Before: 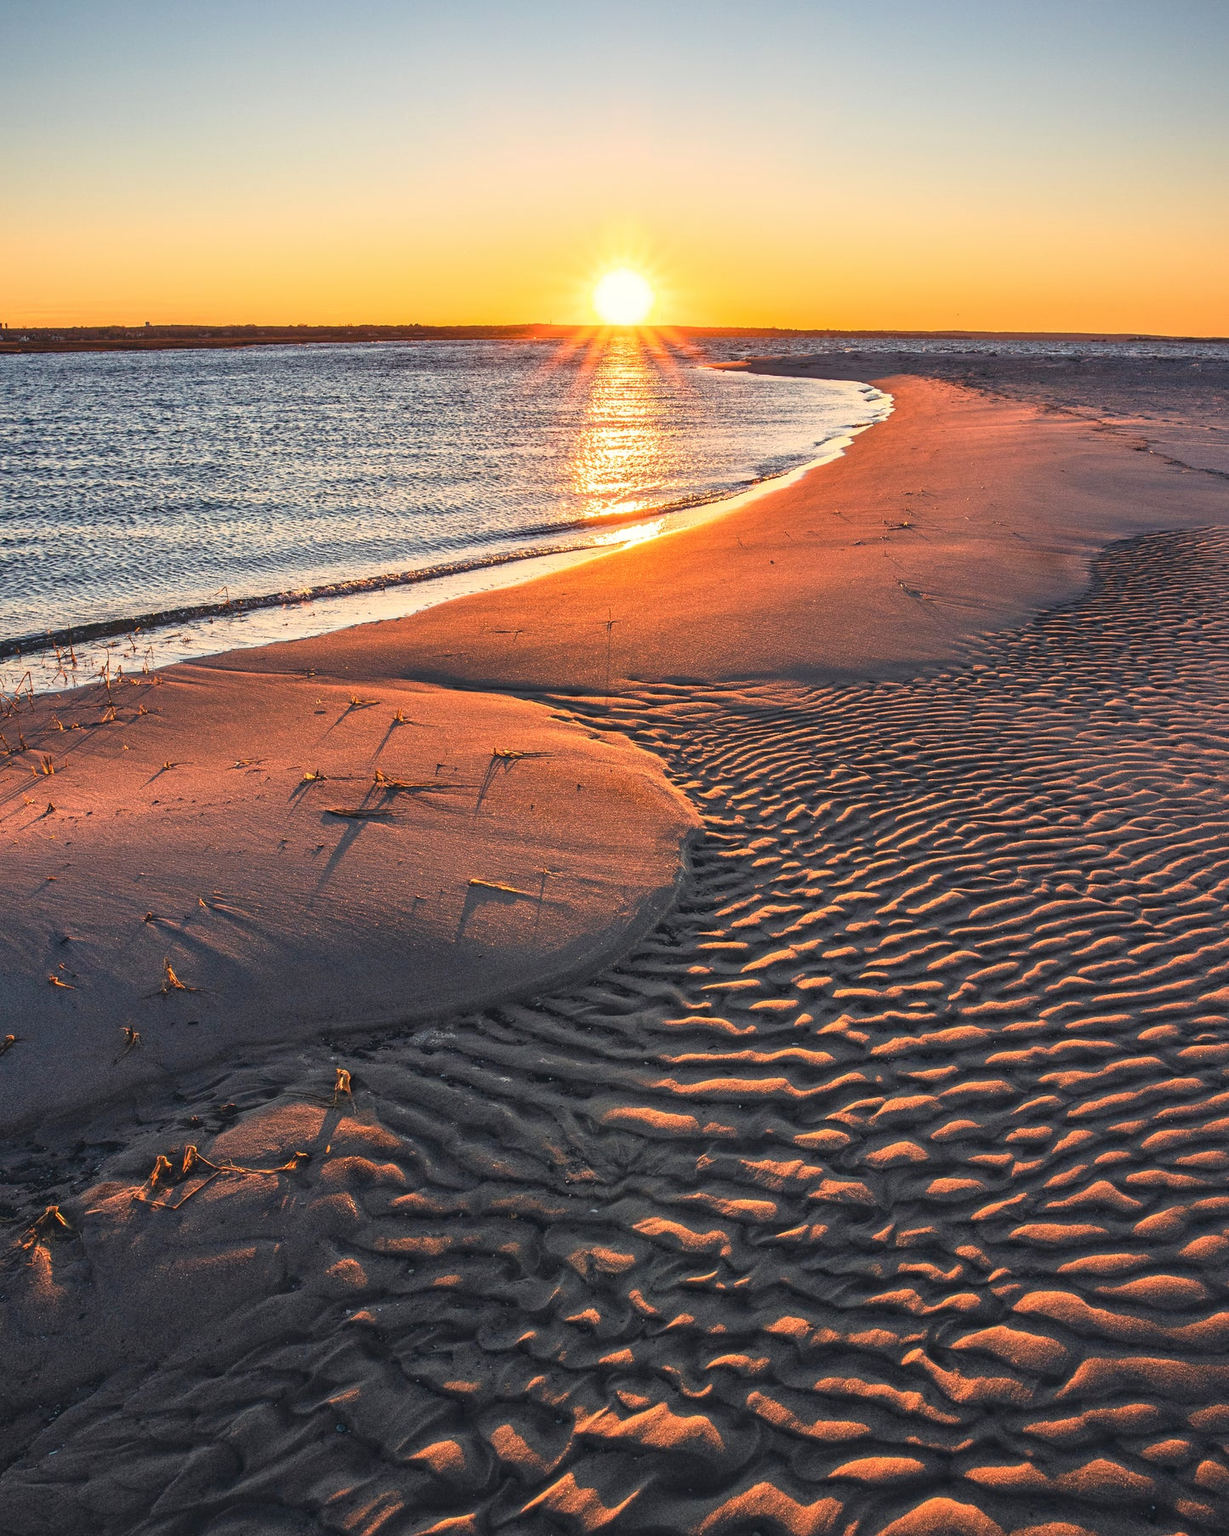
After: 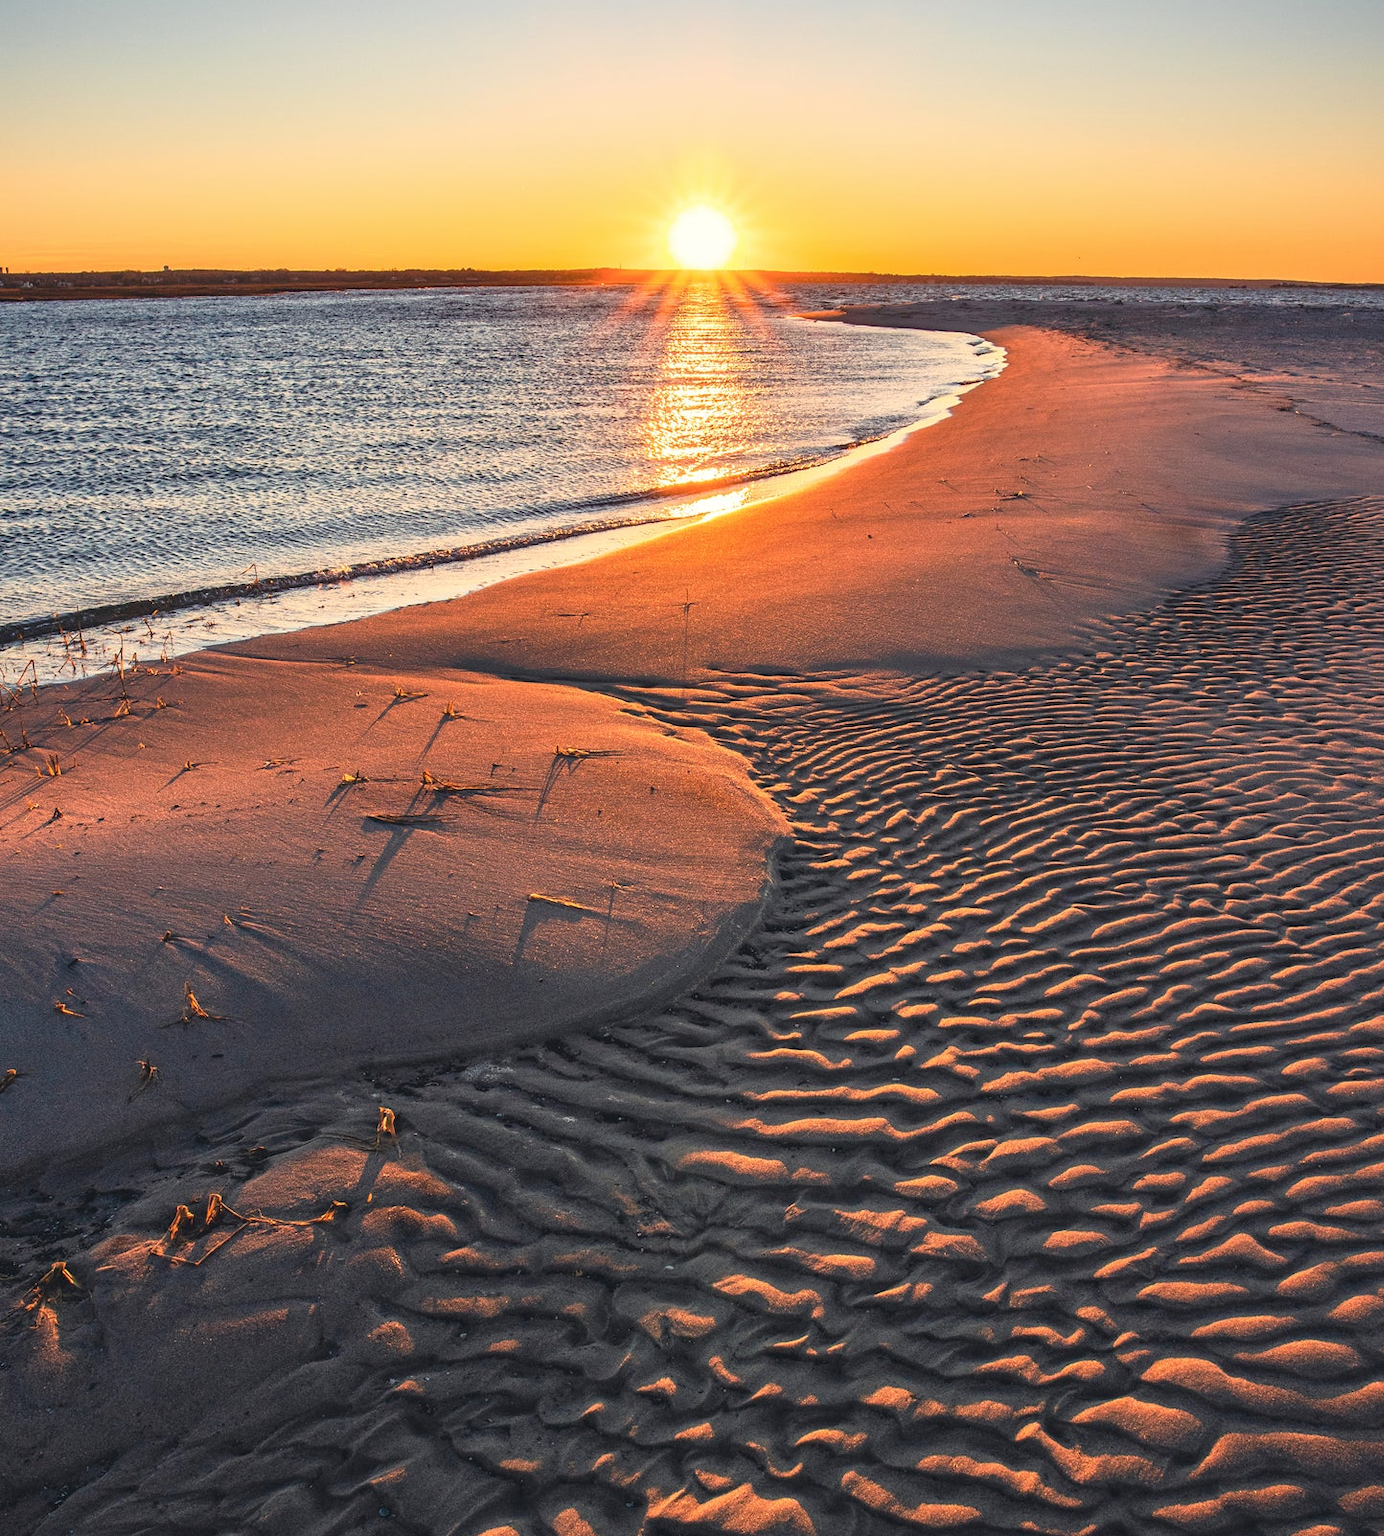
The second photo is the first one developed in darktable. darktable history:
crop and rotate: top 5.609%, bottom 5.609%
color balance rgb: on, module defaults
